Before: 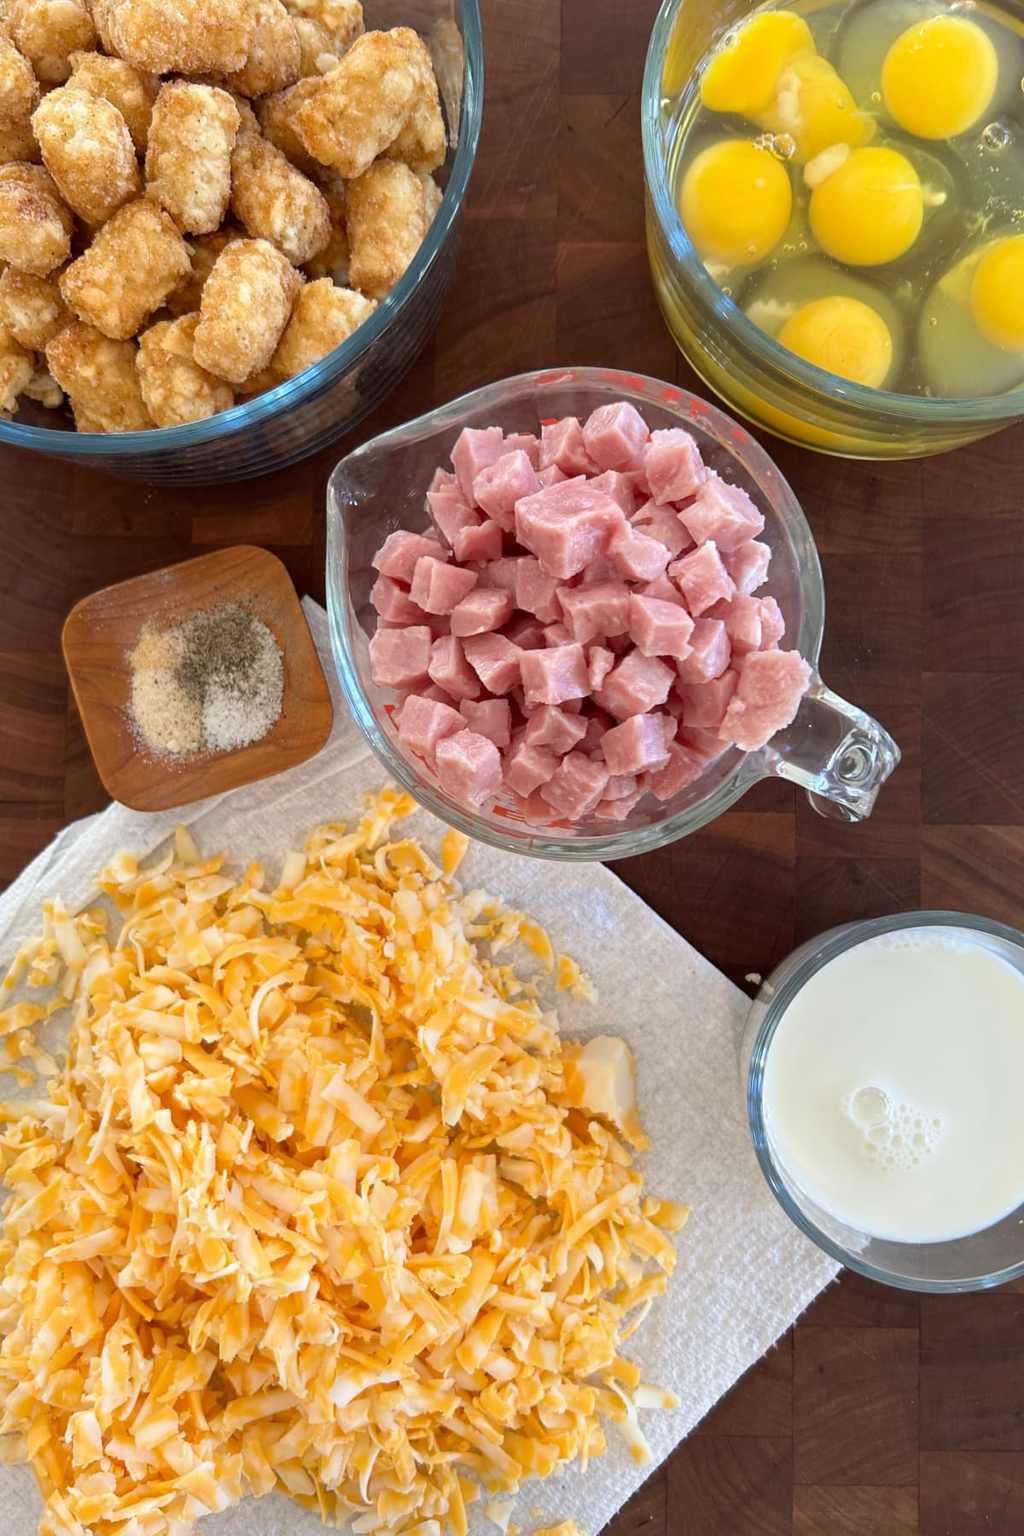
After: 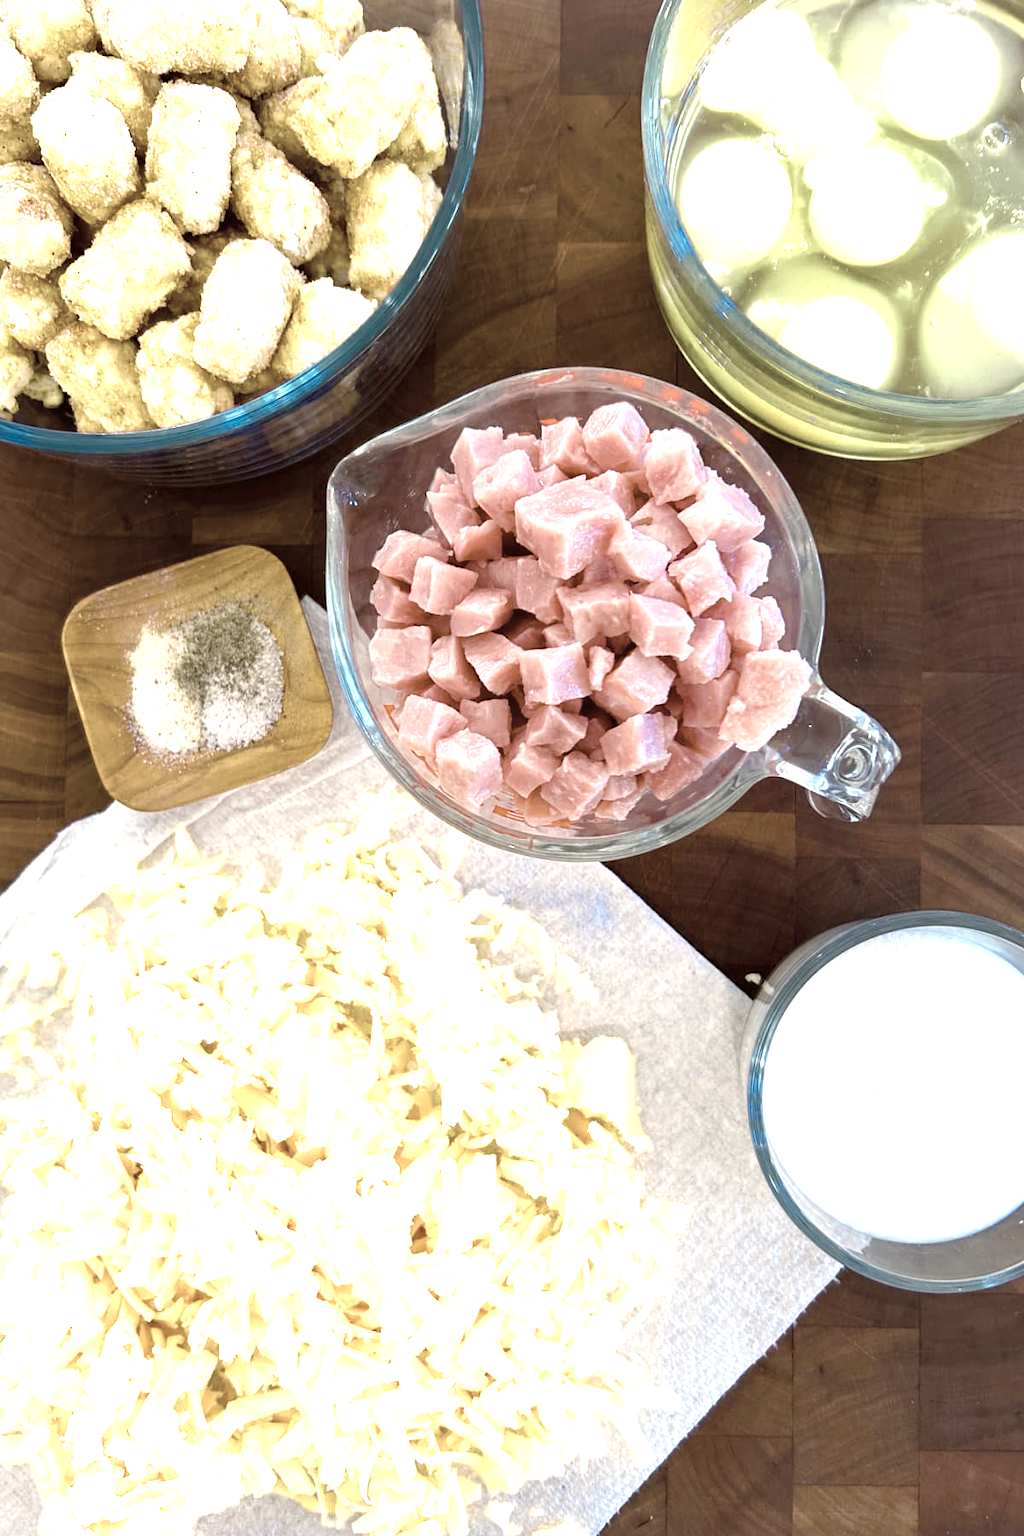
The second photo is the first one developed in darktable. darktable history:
color zones: curves: ch0 [(0.25, 0.667) (0.758, 0.368)]; ch1 [(0.215, 0.245) (0.761, 0.373)]; ch2 [(0.247, 0.554) (0.761, 0.436)]
color balance rgb: linear chroma grading › shadows -2.2%, linear chroma grading › highlights -15%, linear chroma grading › global chroma -10%, linear chroma grading › mid-tones -10%, perceptual saturation grading › global saturation 45%, perceptual saturation grading › highlights -50%, perceptual saturation grading › shadows 30%, perceptual brilliance grading › global brilliance 18%, global vibrance 45%
